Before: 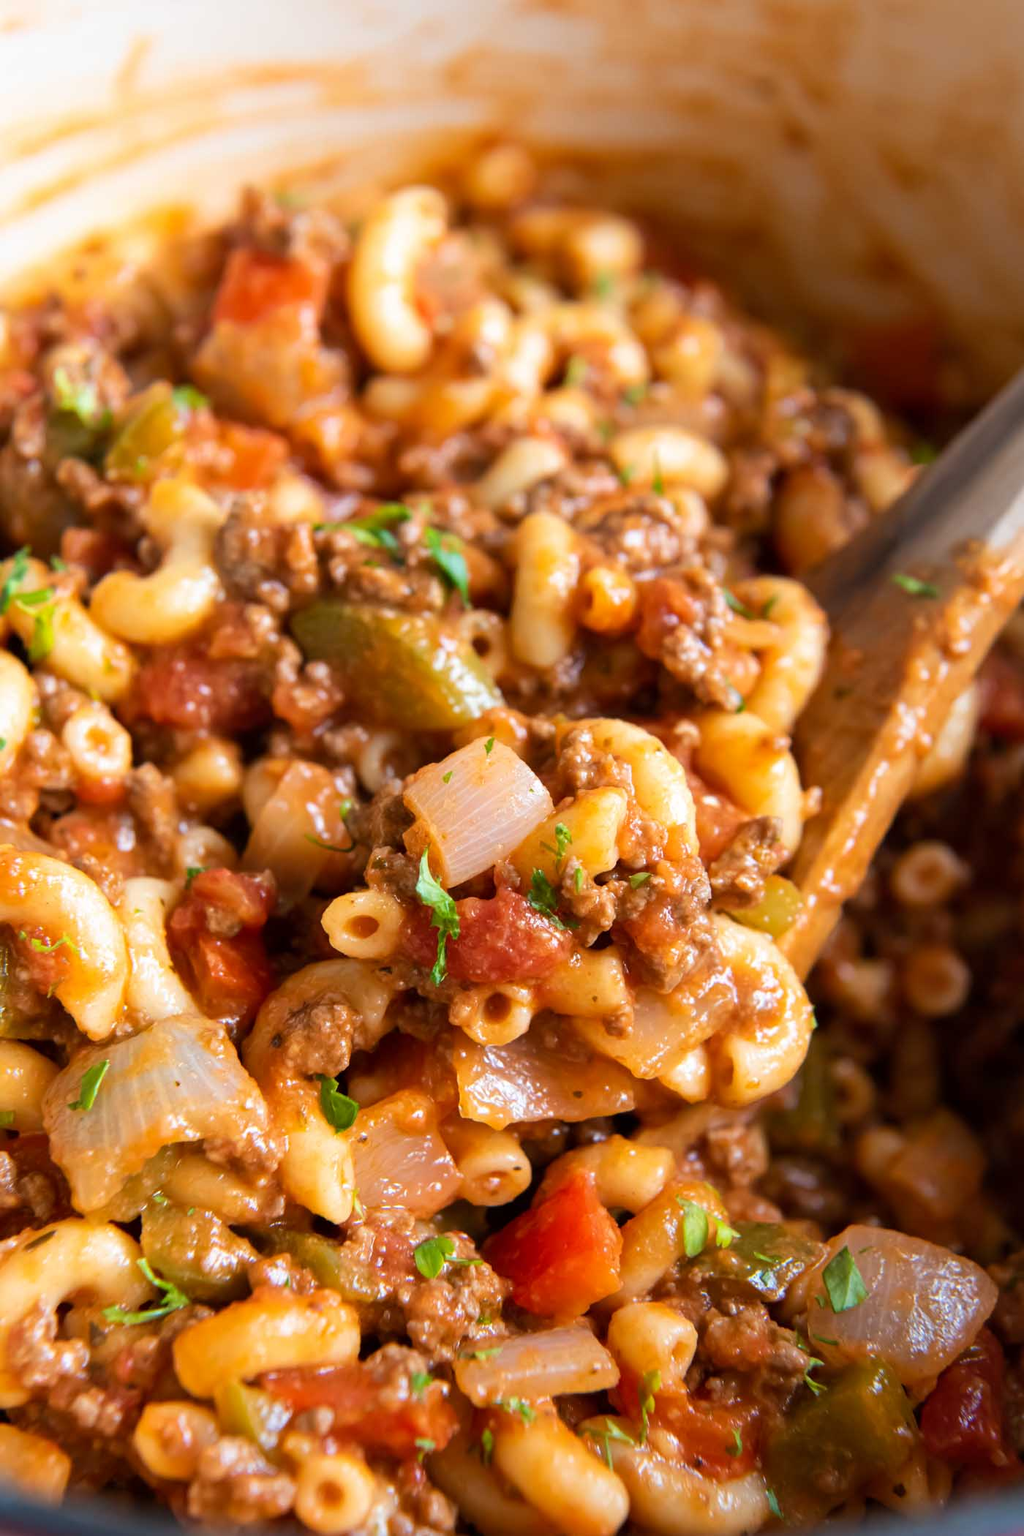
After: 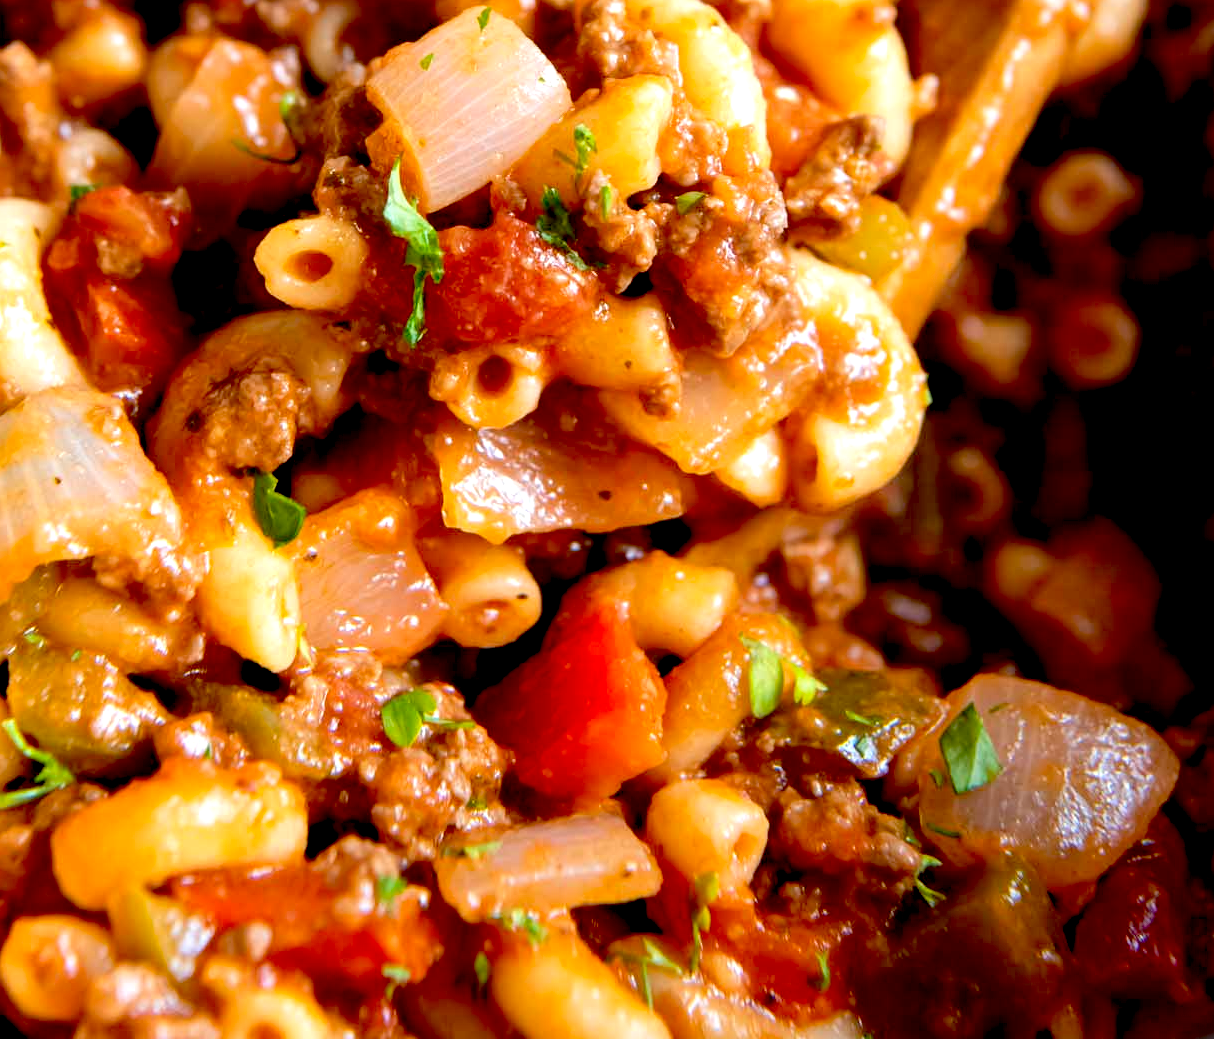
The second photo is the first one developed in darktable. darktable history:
exposure: black level correction 0.031, exposure 0.32 EV, compensate exposure bias true, compensate highlight preservation false
crop and rotate: left 13.283%, top 47.697%, bottom 2.818%
